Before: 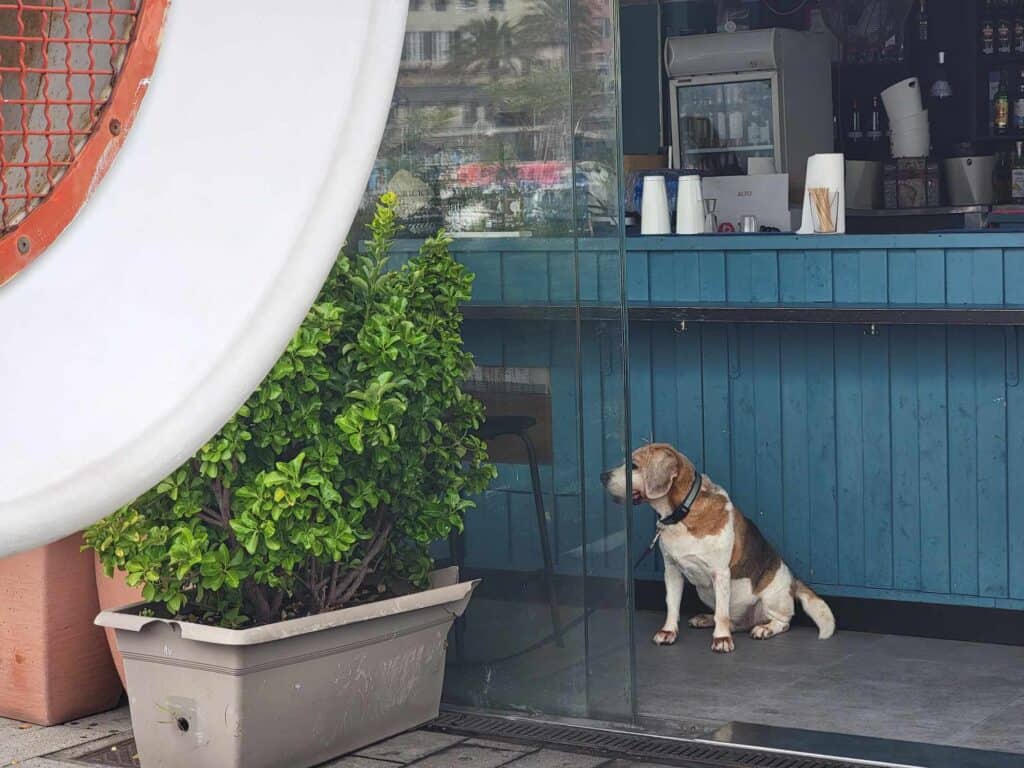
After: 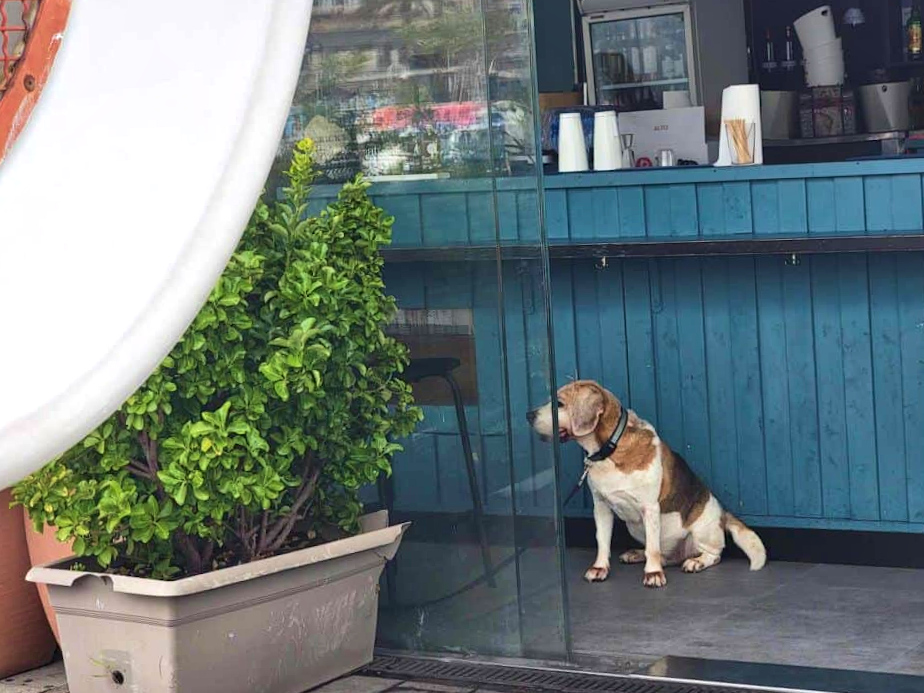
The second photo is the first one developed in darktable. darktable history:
velvia: on, module defaults
local contrast: mode bilateral grid, contrast 20, coarseness 50, detail 132%, midtone range 0.2
exposure: black level correction 0.001, exposure 0.191 EV, compensate highlight preservation false
crop and rotate: angle 1.96°, left 5.673%, top 5.673%
